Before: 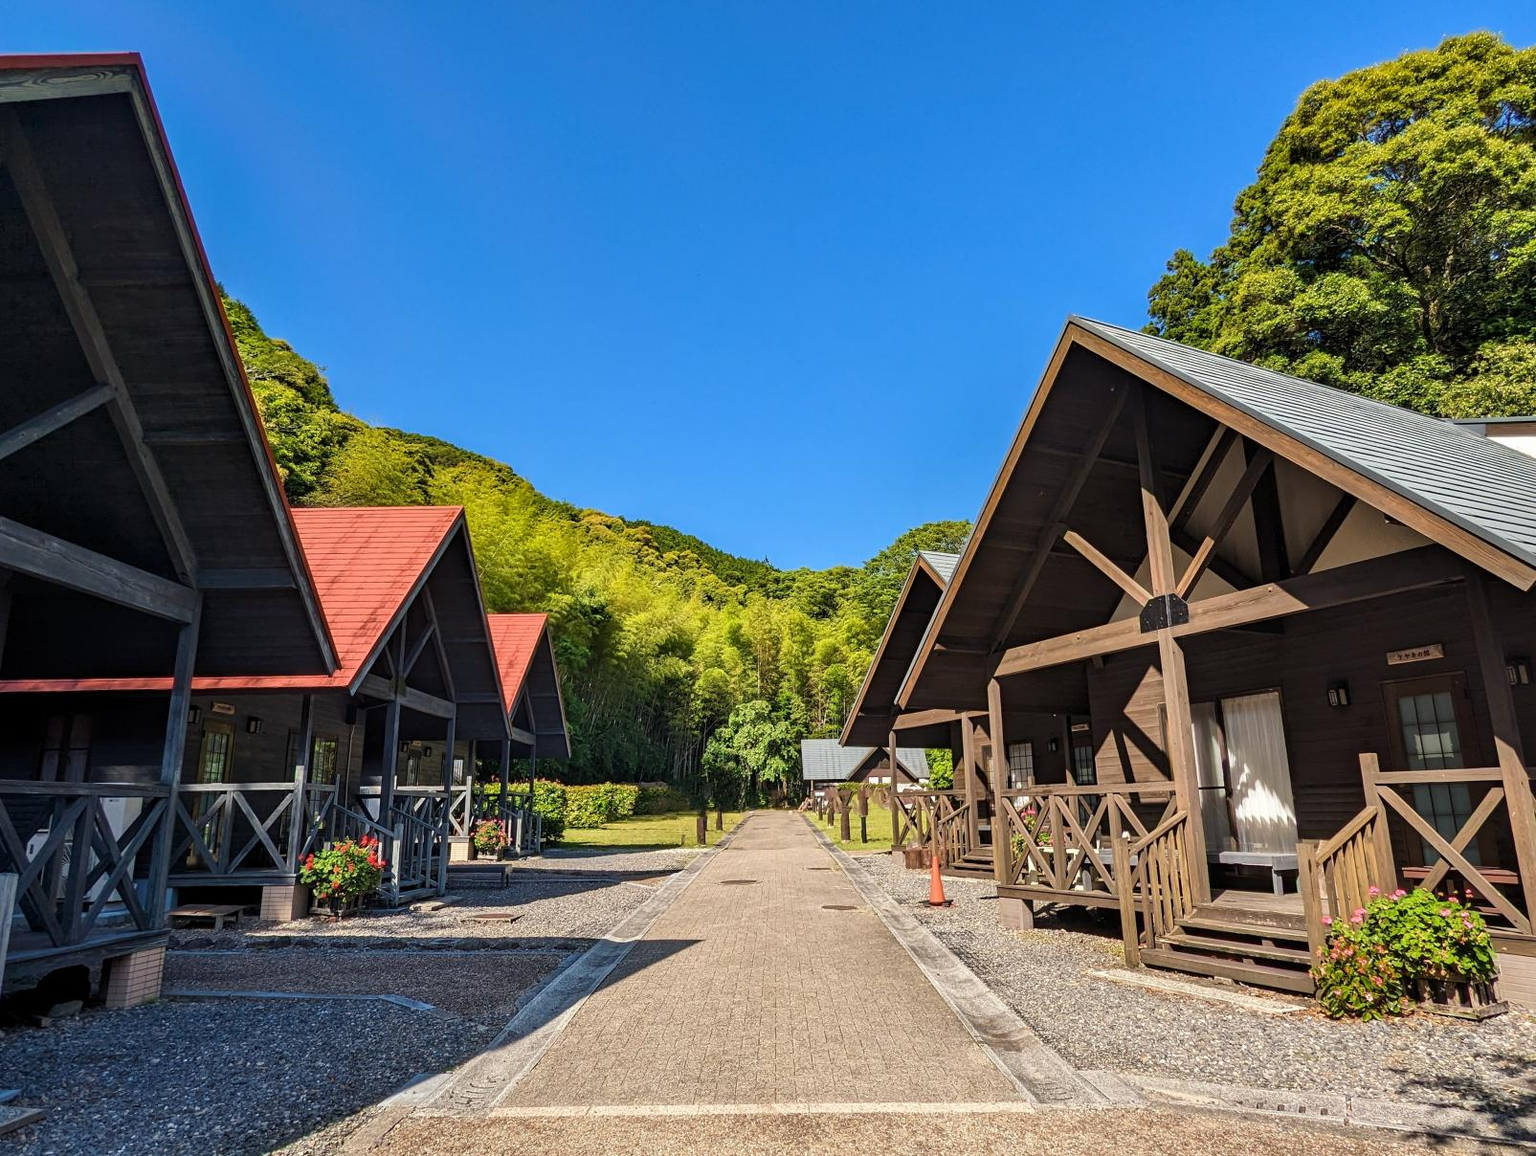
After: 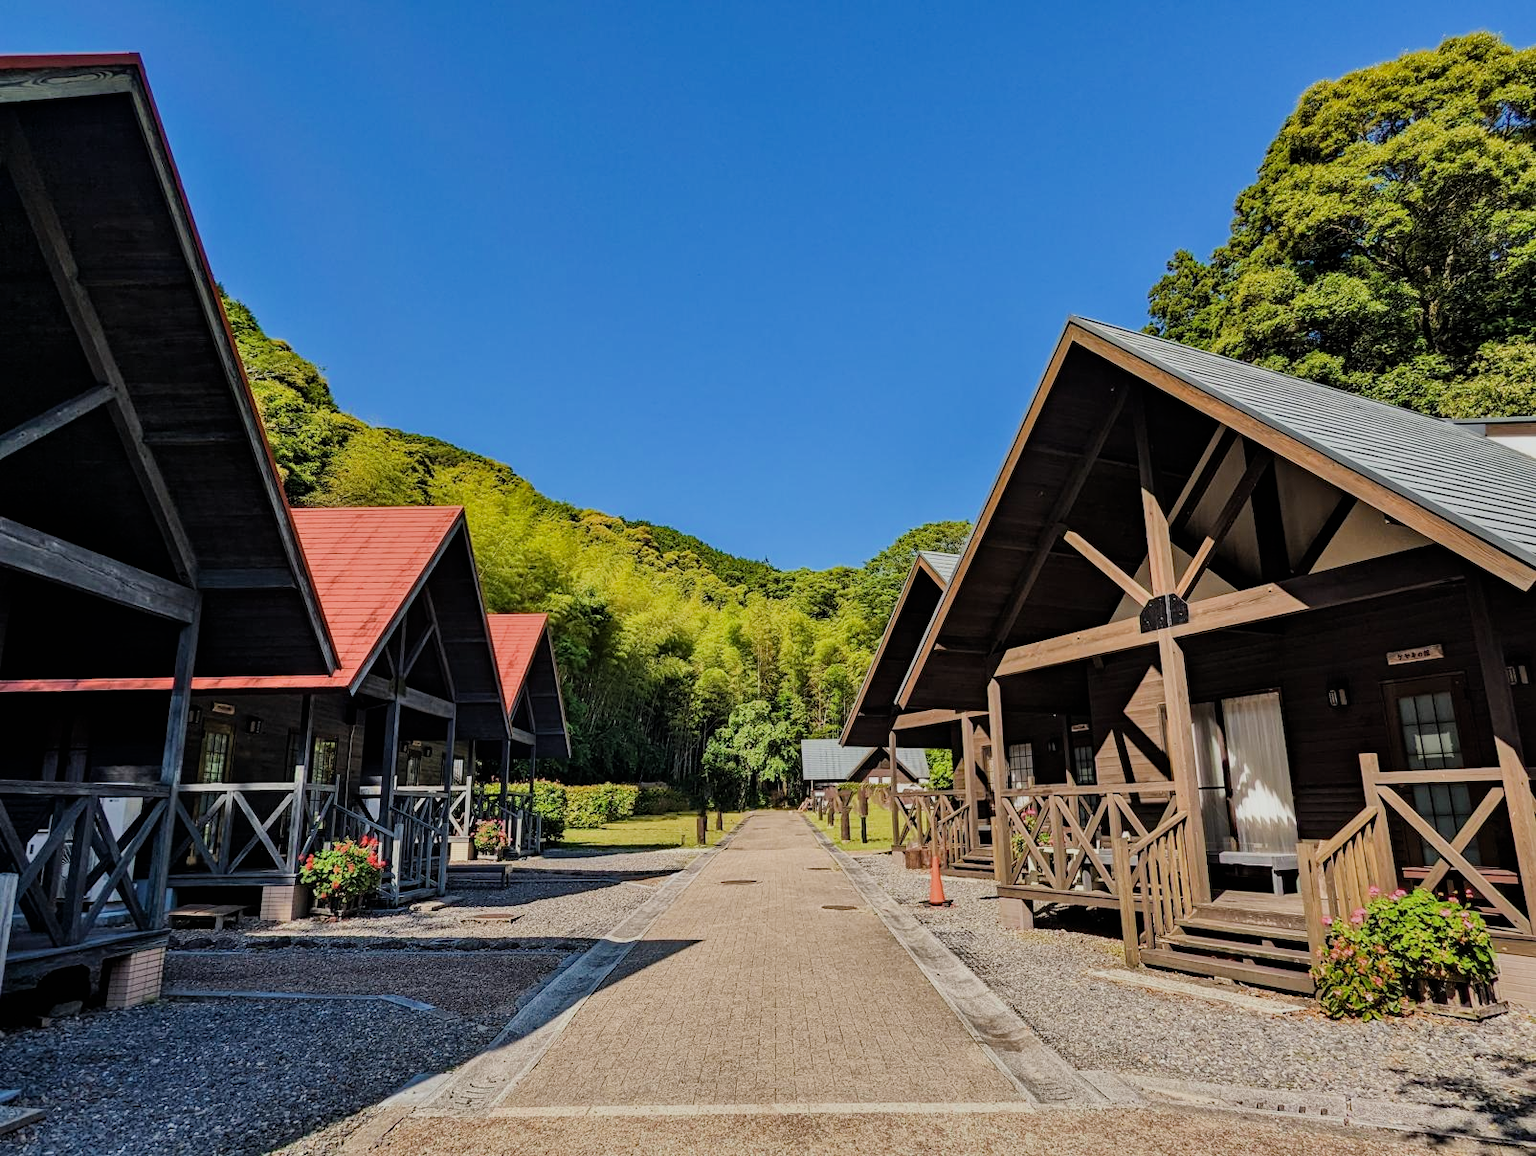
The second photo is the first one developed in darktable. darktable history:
shadows and highlights: shadows 32.83, highlights -47.7, soften with gaussian
filmic rgb: black relative exposure -7.65 EV, white relative exposure 4.56 EV, hardness 3.61
haze removal: compatibility mode true, adaptive false
